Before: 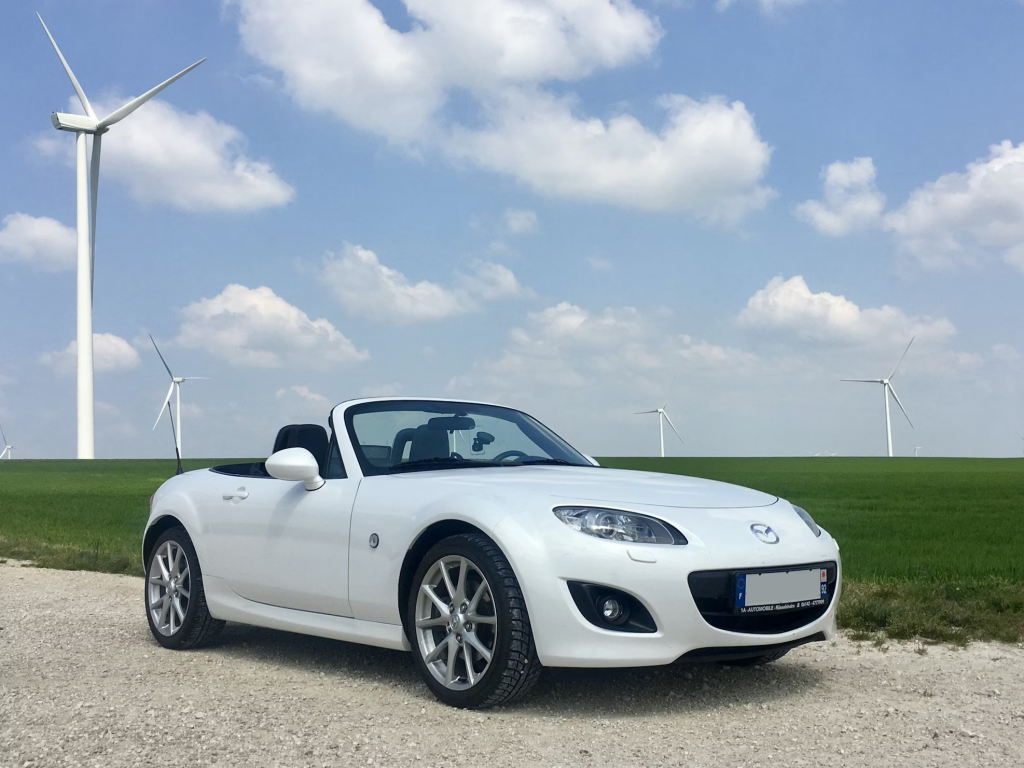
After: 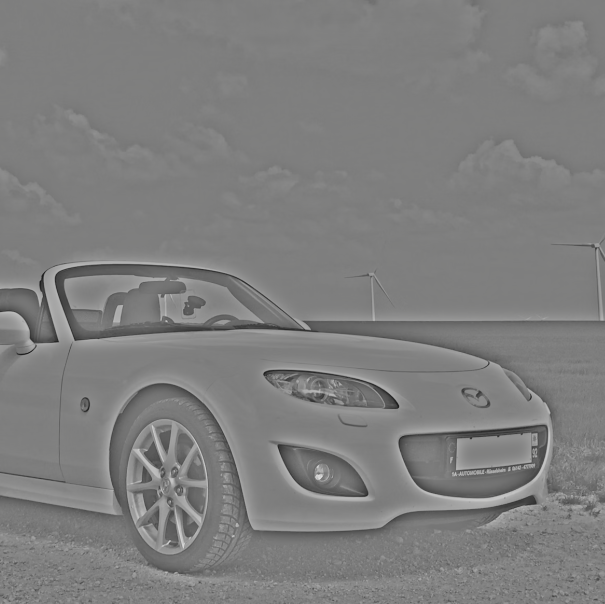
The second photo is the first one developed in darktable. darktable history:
highpass: sharpness 25.84%, contrast boost 14.94%
crop and rotate: left 28.256%, top 17.734%, right 12.656%, bottom 3.573%
tone curve: curves: ch0 [(0, 0.008) (0.046, 0.032) (0.151, 0.108) (0.367, 0.379) (0.496, 0.526) (0.771, 0.786) (0.857, 0.85) (1, 0.965)]; ch1 [(0, 0) (0.248, 0.252) (0.388, 0.383) (0.482, 0.478) (0.499, 0.499) (0.518, 0.518) (0.544, 0.552) (0.585, 0.617) (0.683, 0.735) (0.823, 0.894) (1, 1)]; ch2 [(0, 0) (0.302, 0.284) (0.427, 0.417) (0.473, 0.47) (0.503, 0.503) (0.523, 0.518) (0.55, 0.563) (0.624, 0.643) (0.753, 0.764) (1, 1)], color space Lab, independent channels, preserve colors none
